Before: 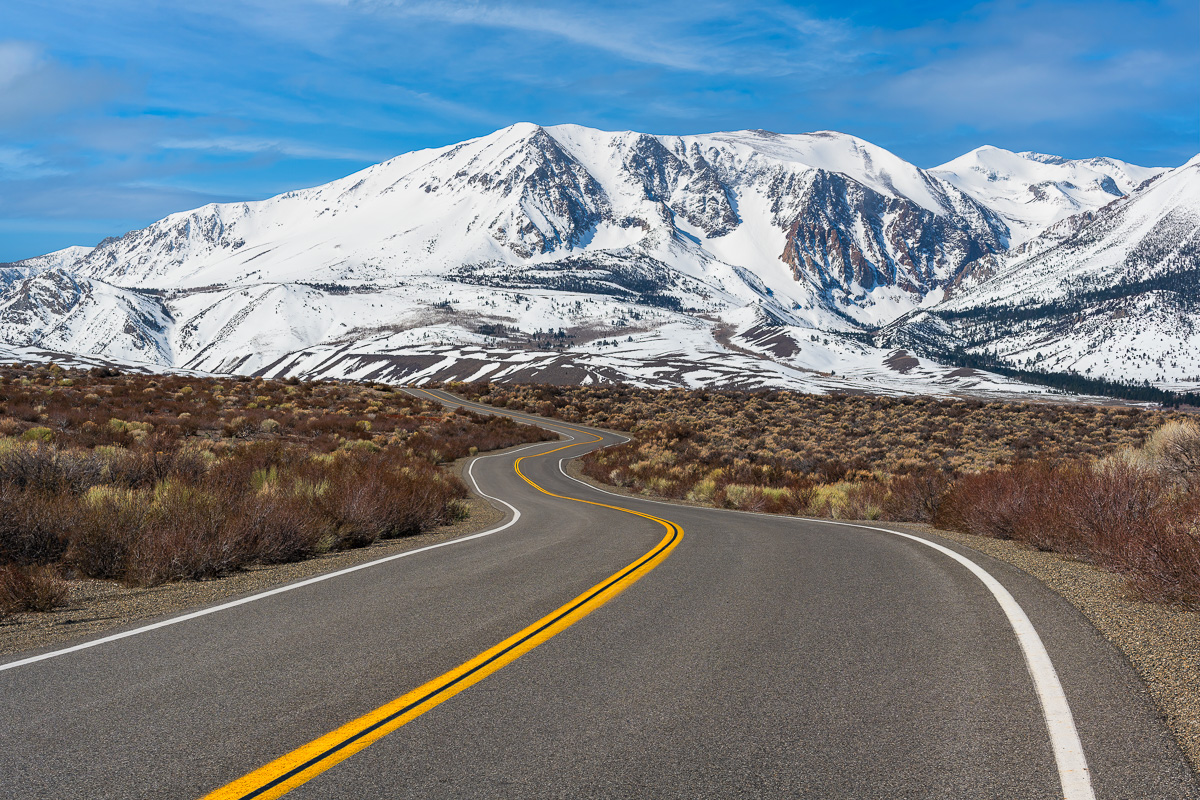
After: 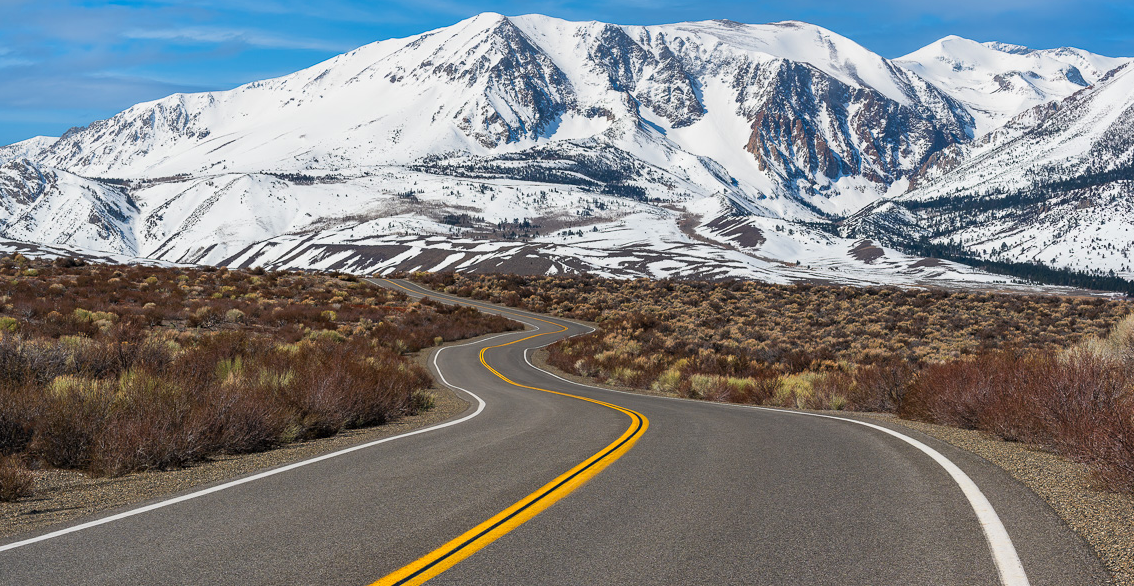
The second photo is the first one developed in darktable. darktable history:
crop and rotate: left 2.935%, top 13.844%, right 2.524%, bottom 12.899%
